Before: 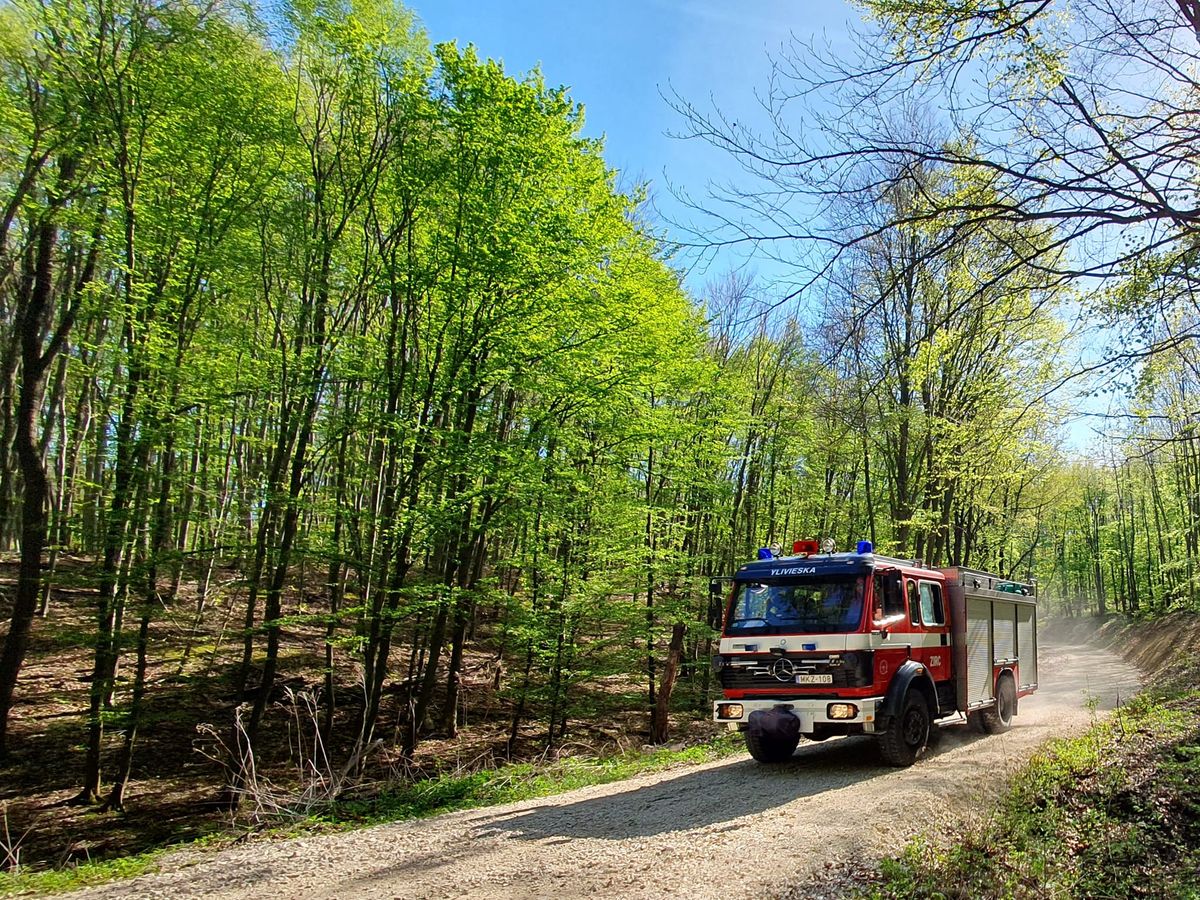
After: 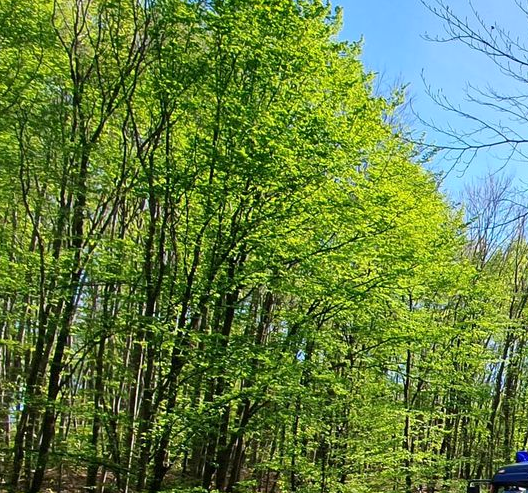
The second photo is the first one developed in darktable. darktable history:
crop: left 20.248%, top 10.86%, right 35.675%, bottom 34.321%
white balance: red 1.004, blue 1.024
